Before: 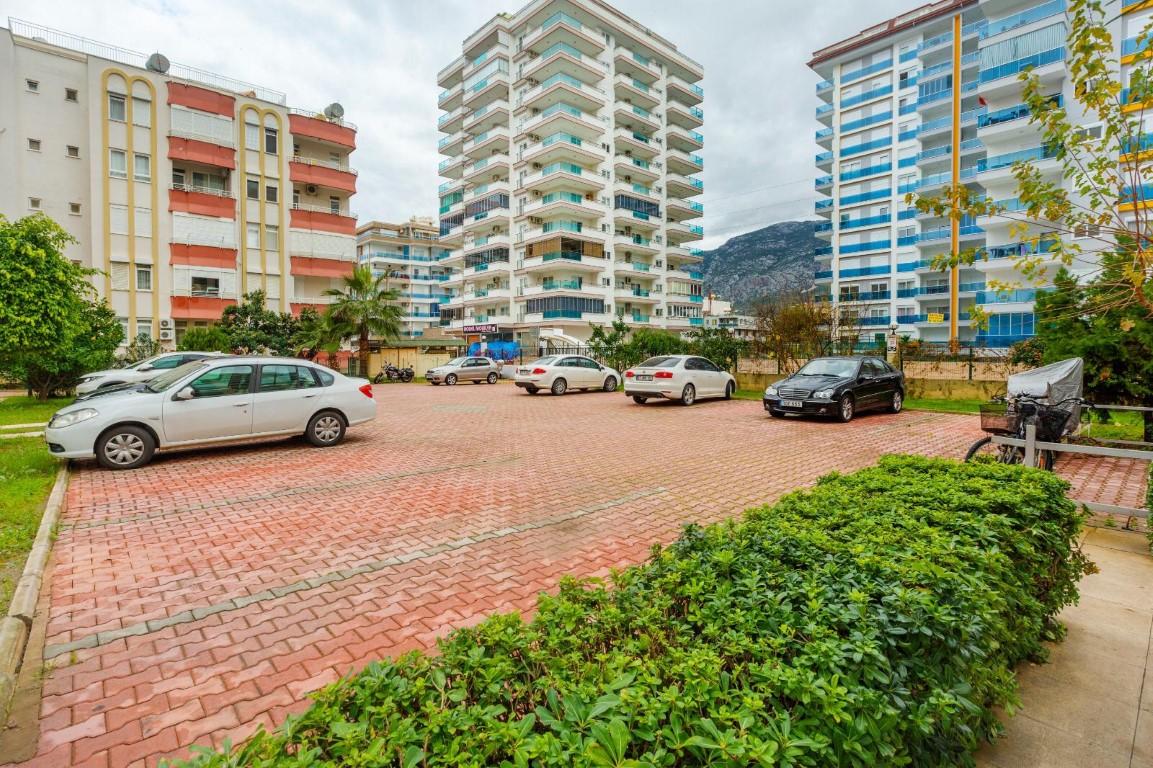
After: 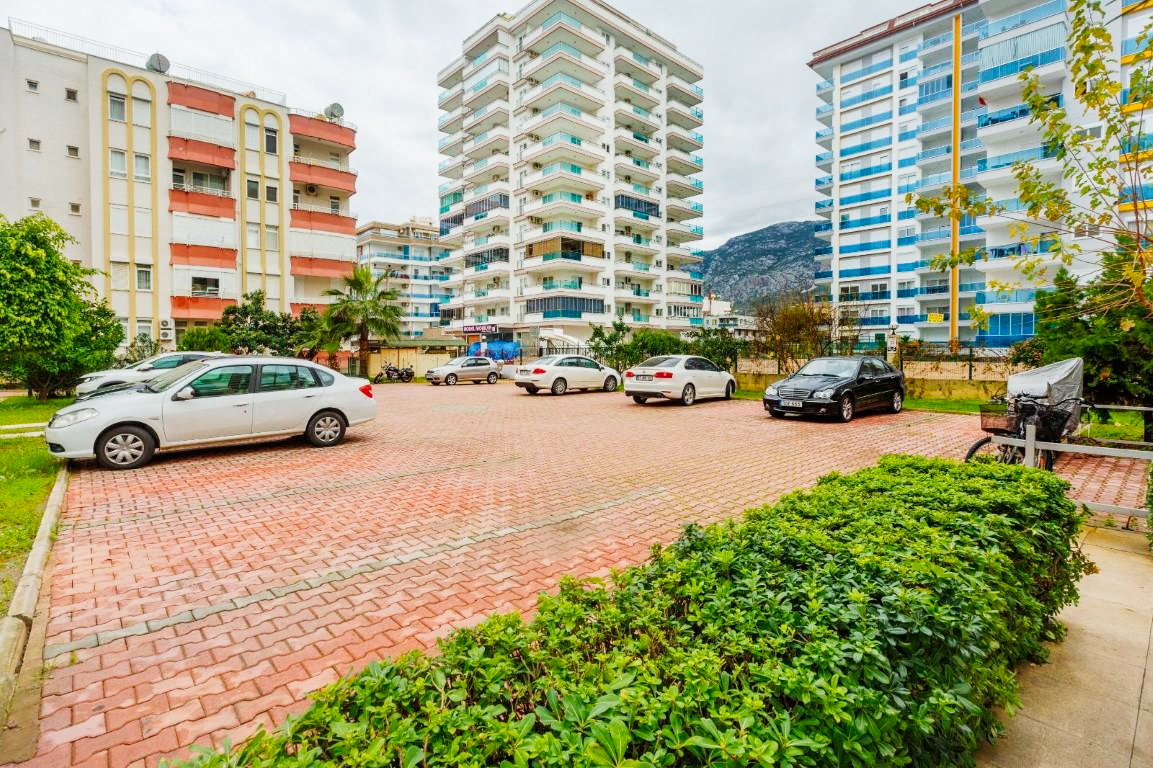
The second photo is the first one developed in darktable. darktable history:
tone curve: curves: ch0 [(0, 0) (0.071, 0.047) (0.266, 0.26) (0.491, 0.552) (0.753, 0.818) (1, 0.983)]; ch1 [(0, 0) (0.346, 0.307) (0.408, 0.369) (0.463, 0.443) (0.482, 0.493) (0.502, 0.5) (0.517, 0.518) (0.546, 0.587) (0.588, 0.643) (0.651, 0.709) (1, 1)]; ch2 [(0, 0) (0.346, 0.34) (0.434, 0.46) (0.485, 0.494) (0.5, 0.494) (0.517, 0.503) (0.535, 0.545) (0.583, 0.634) (0.625, 0.686) (1, 1)], preserve colors none
